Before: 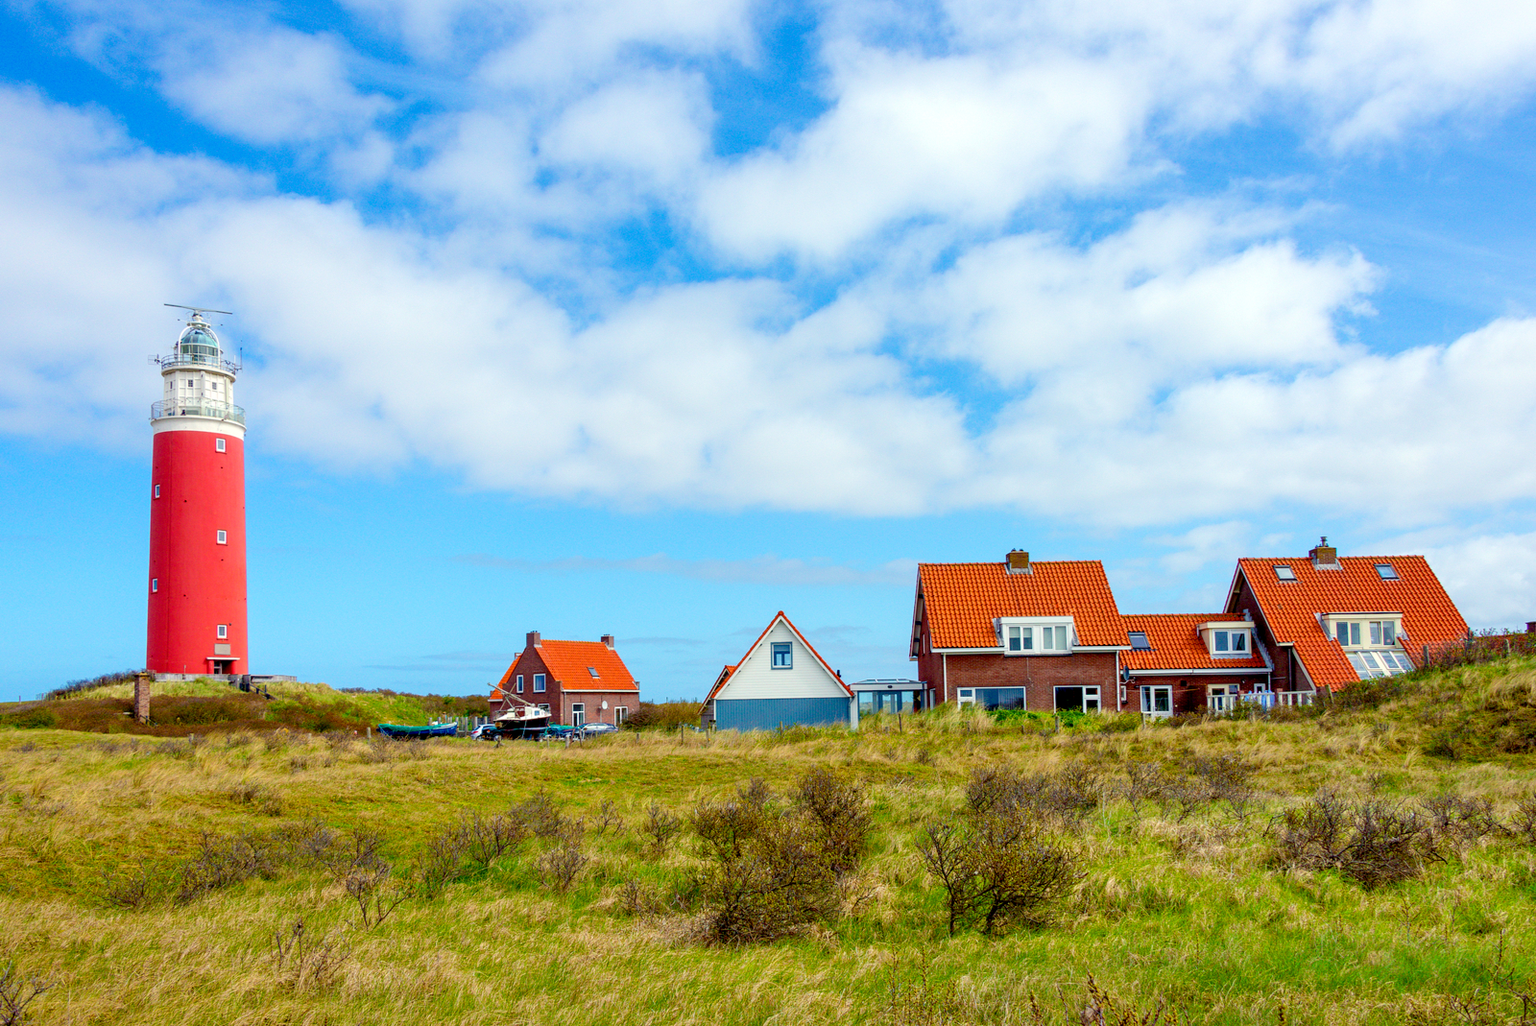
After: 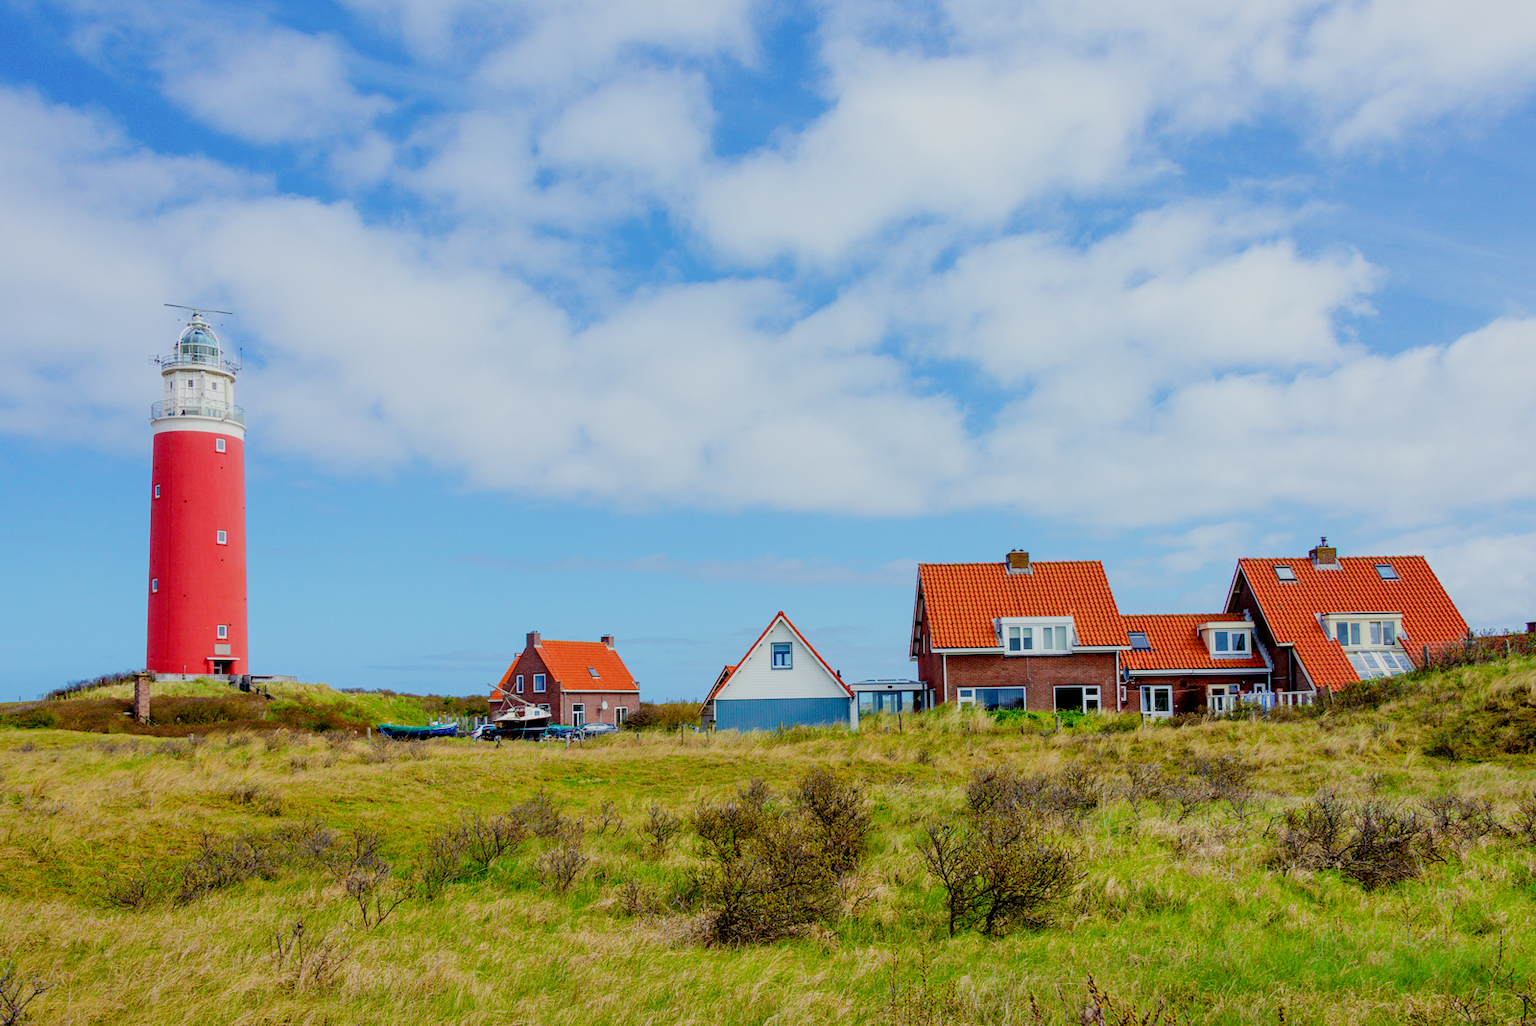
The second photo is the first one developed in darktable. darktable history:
filmic rgb: black relative exposure -7.65 EV, white relative exposure 4.56 EV, hardness 3.61
white balance: red 0.983, blue 1.036
